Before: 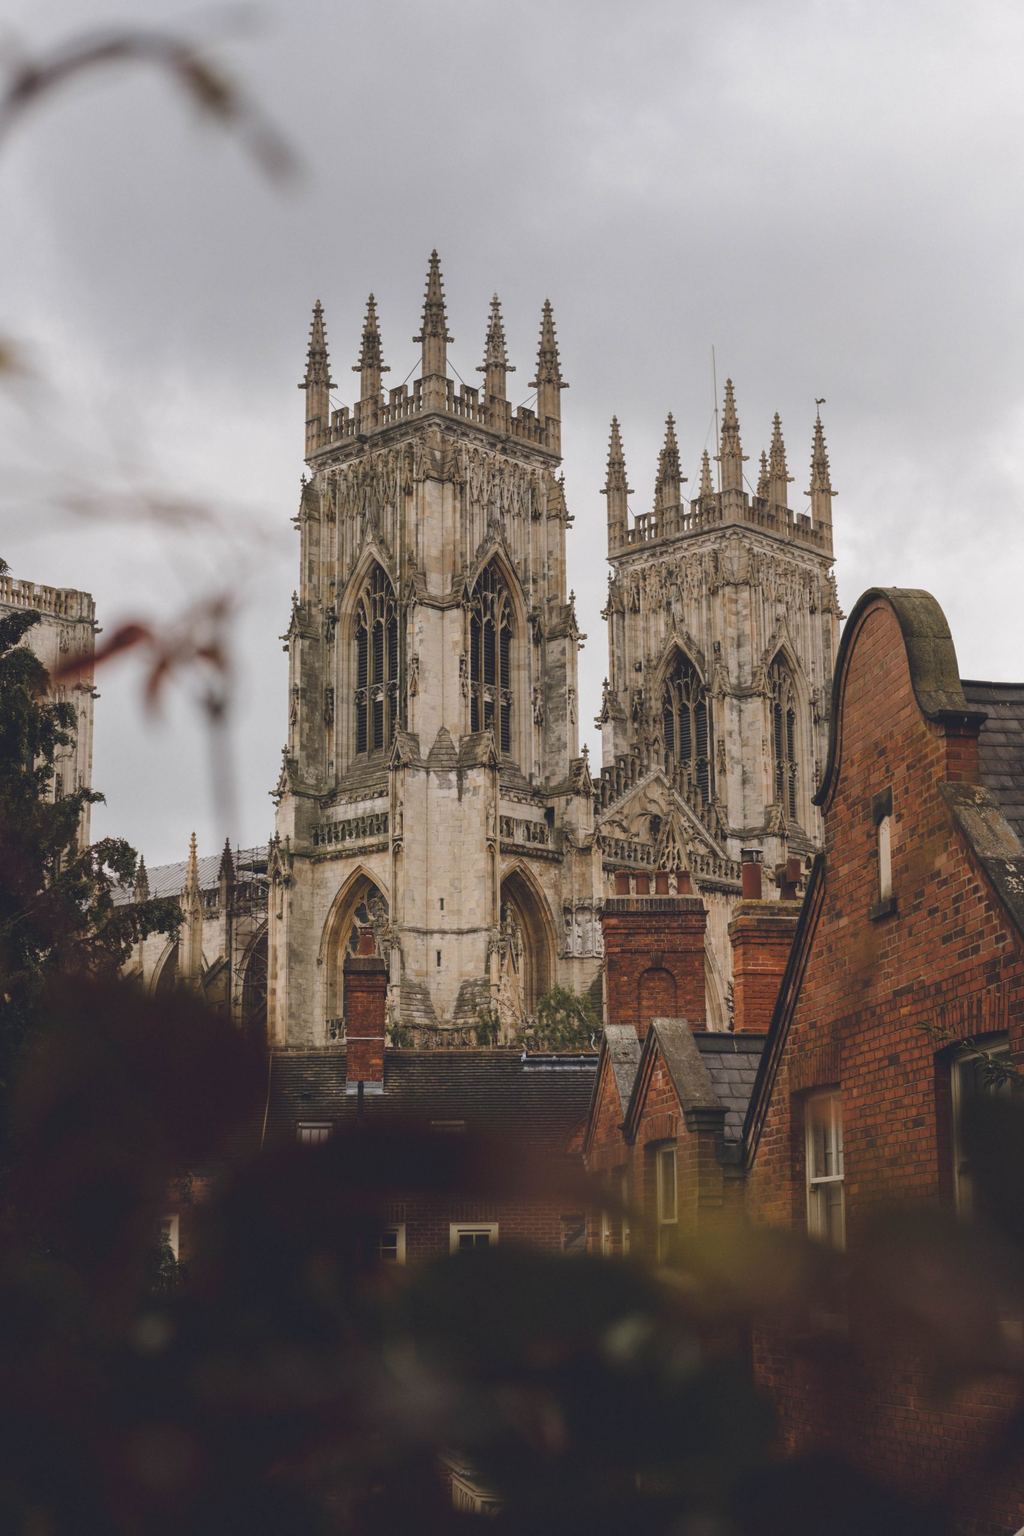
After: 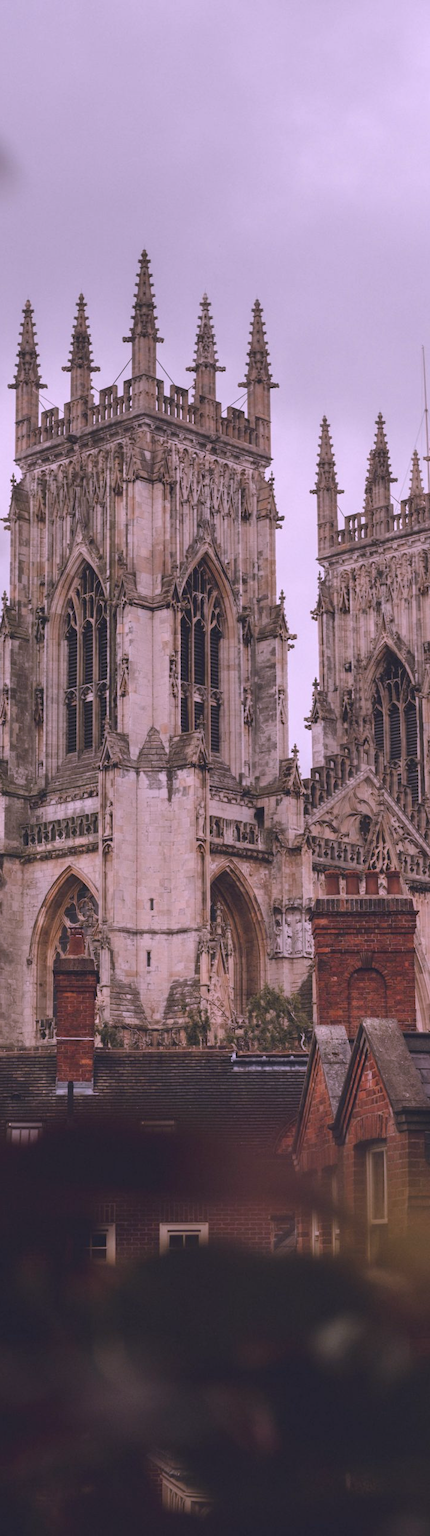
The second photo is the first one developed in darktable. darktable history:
color correction: highlights a* 16.03, highlights b* -20.45
crop: left 28.376%, right 29.579%
